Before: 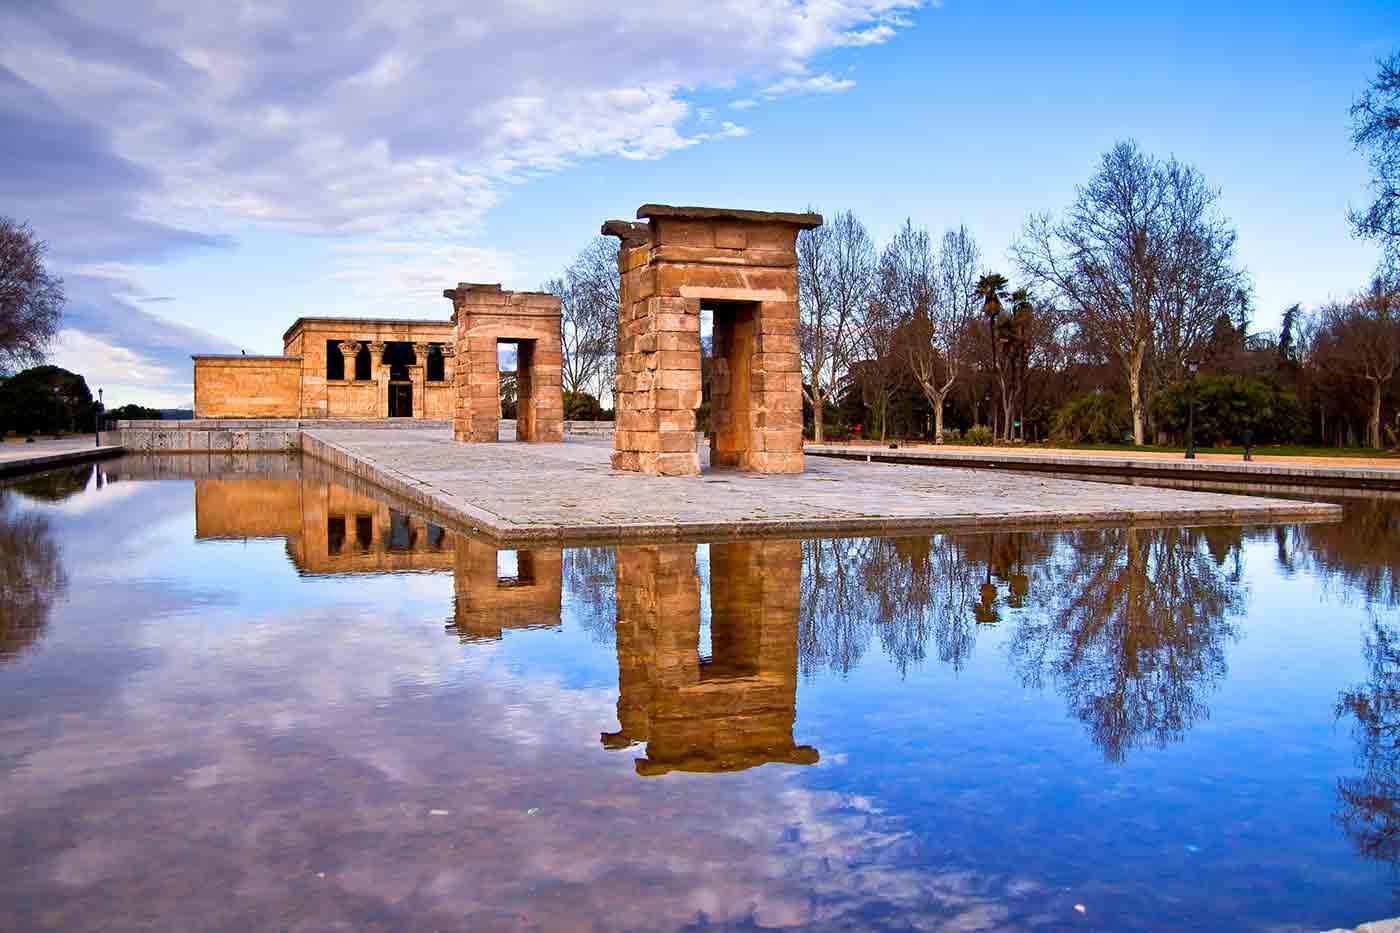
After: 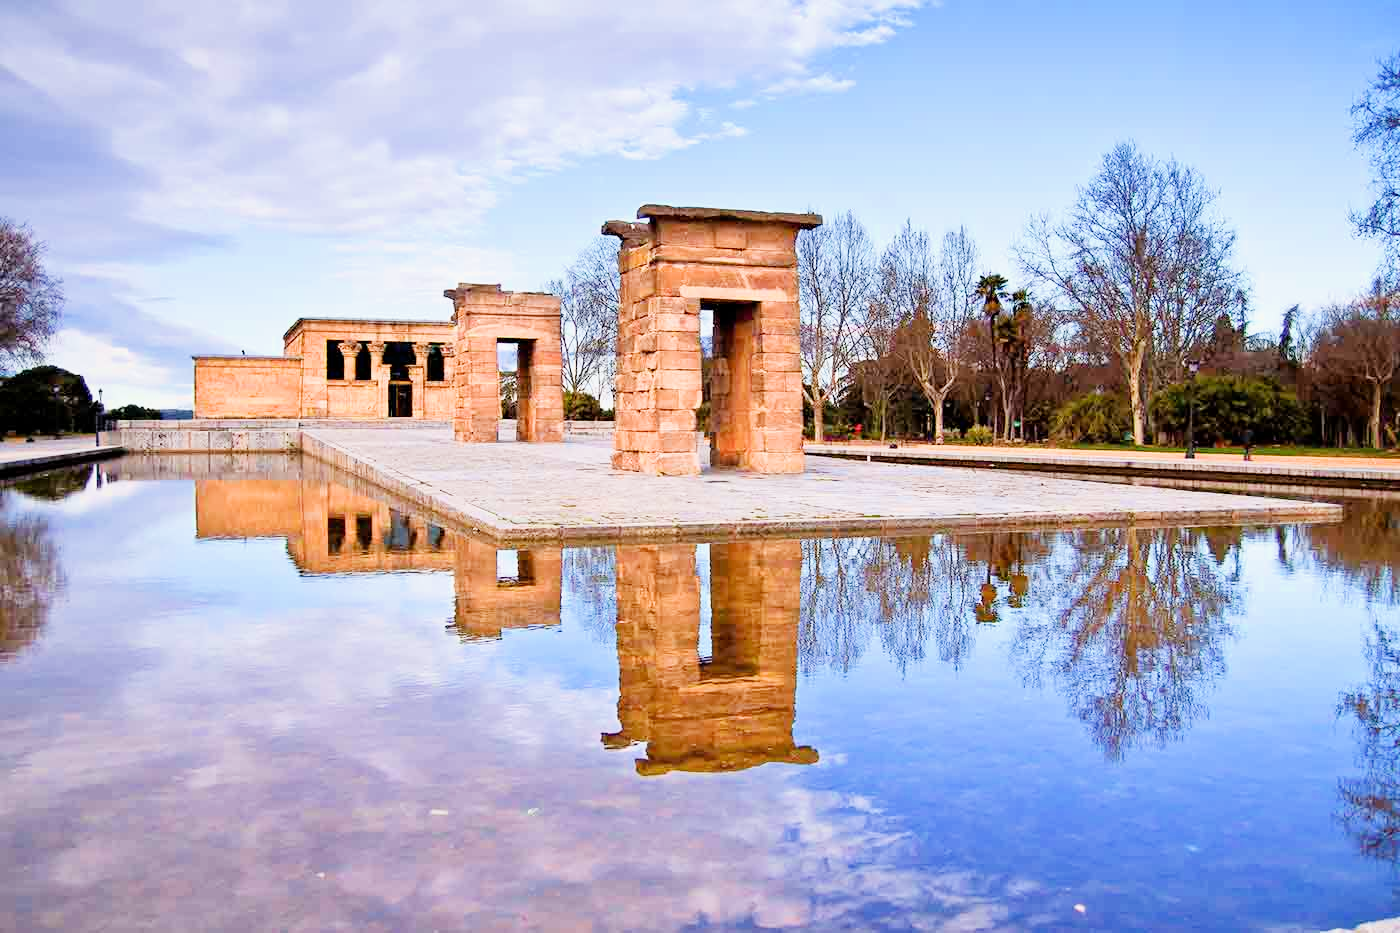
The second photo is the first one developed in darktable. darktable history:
white balance: red 0.986, blue 1.01
exposure: black level correction 0, exposure 1.45 EV, compensate exposure bias true, compensate highlight preservation false
filmic rgb: black relative exposure -7.65 EV, white relative exposure 4.56 EV, hardness 3.61
